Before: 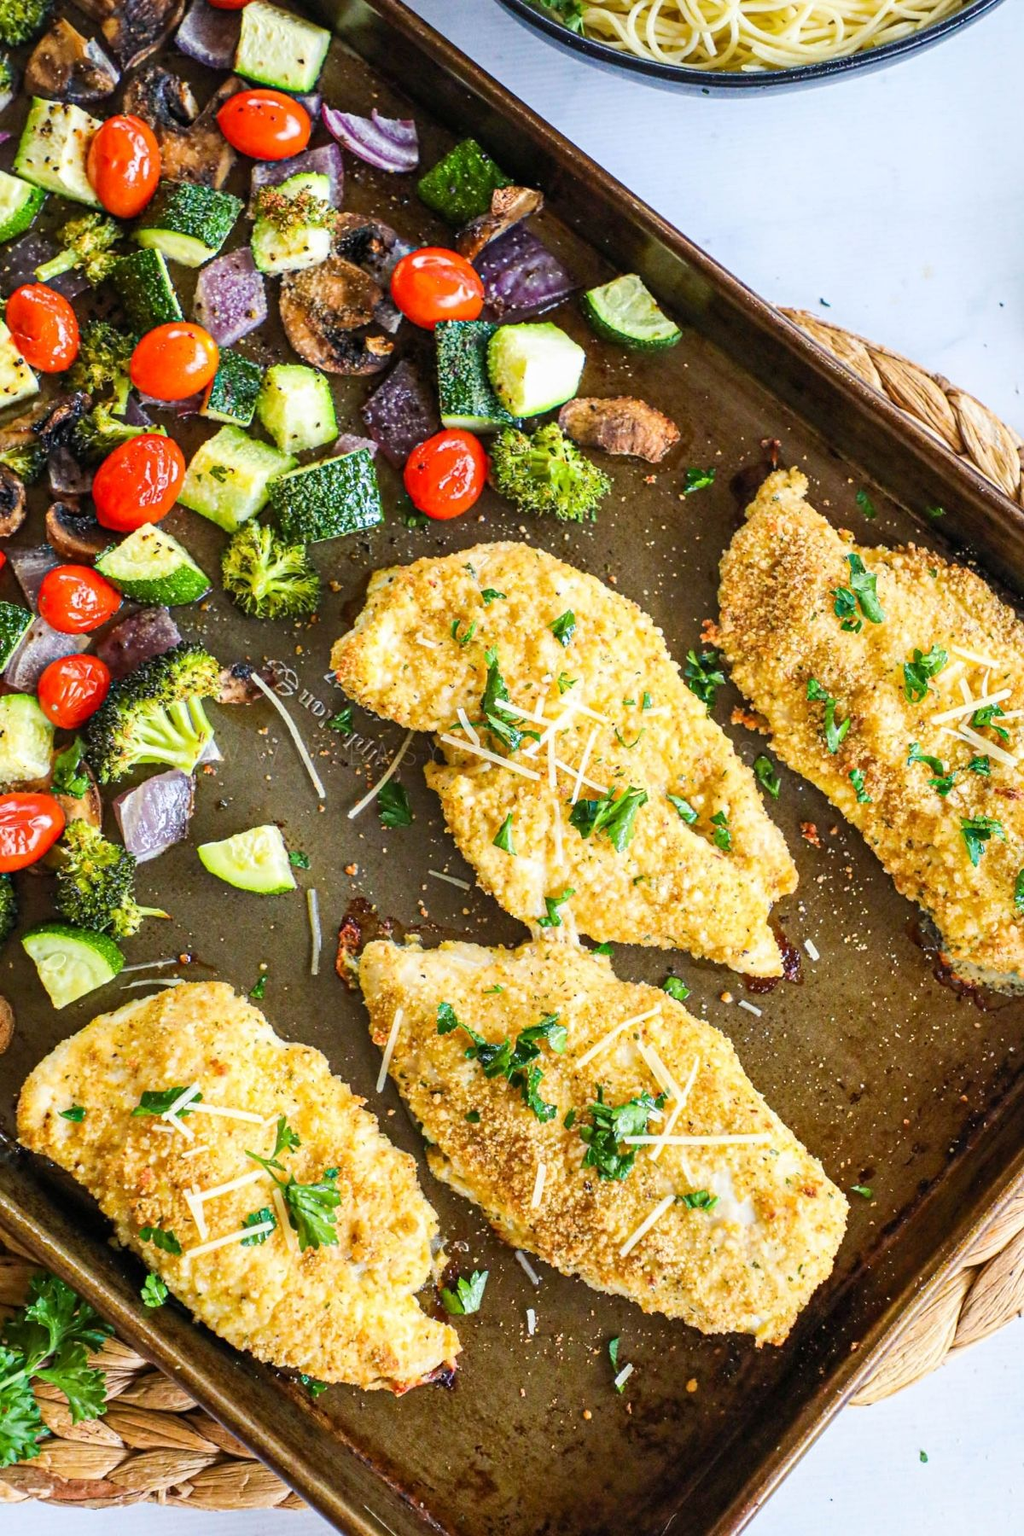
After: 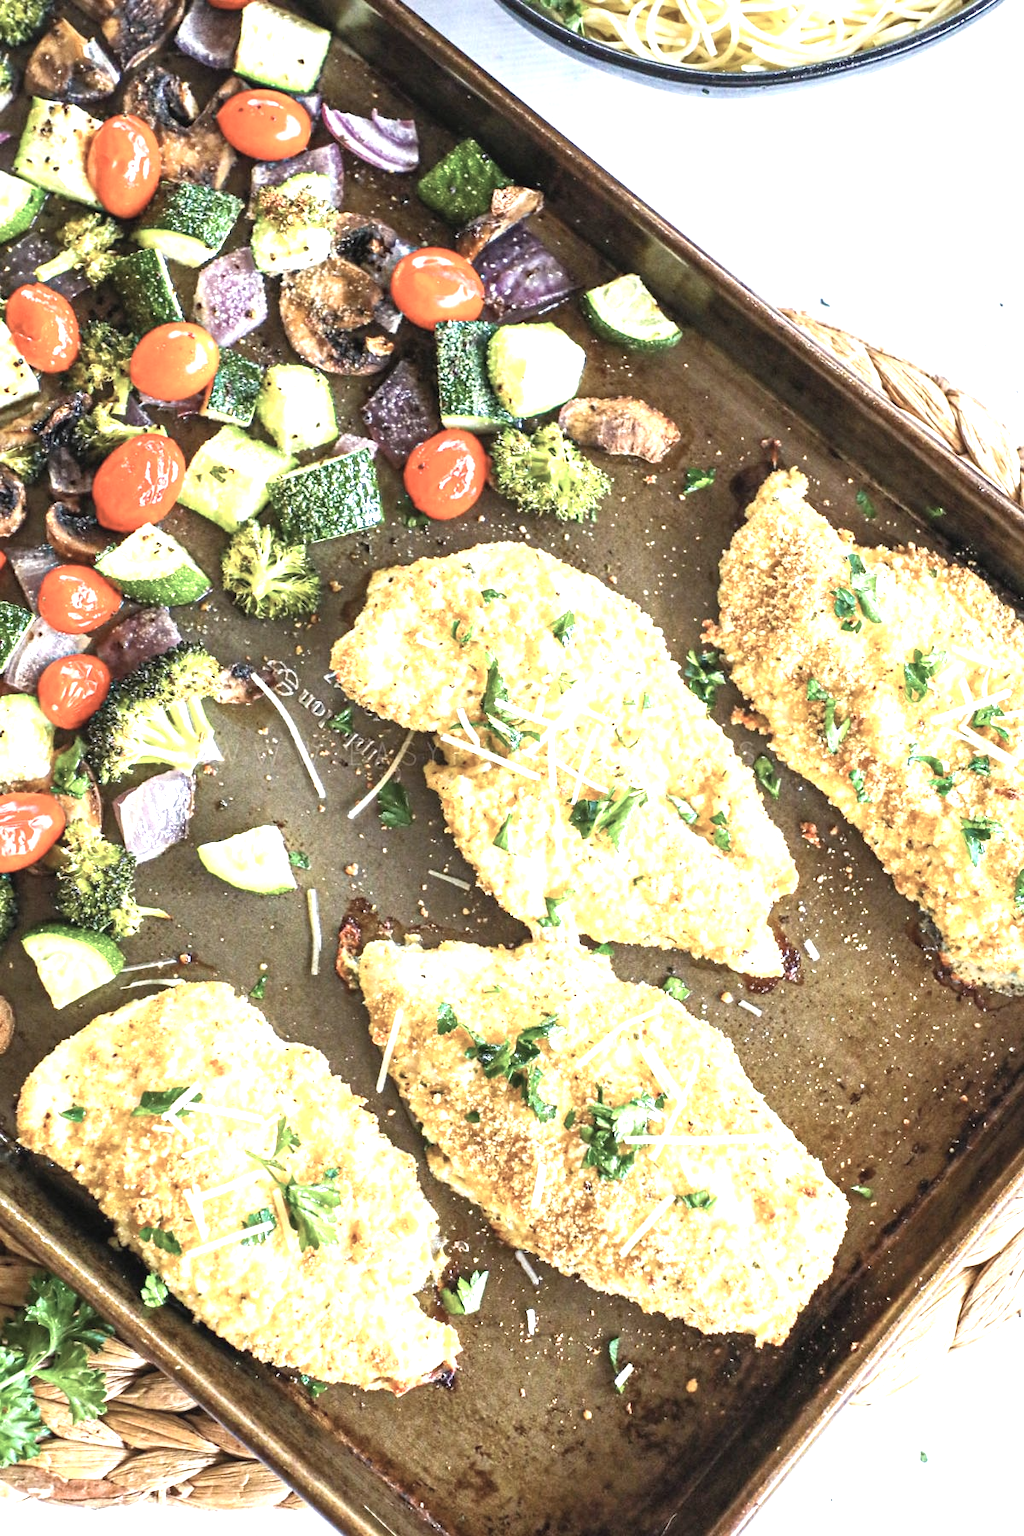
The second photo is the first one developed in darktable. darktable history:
exposure: black level correction 0, exposure 1.2 EV, compensate exposure bias true, compensate highlight preservation false
contrast brightness saturation: contrast -0.064, saturation -0.414
